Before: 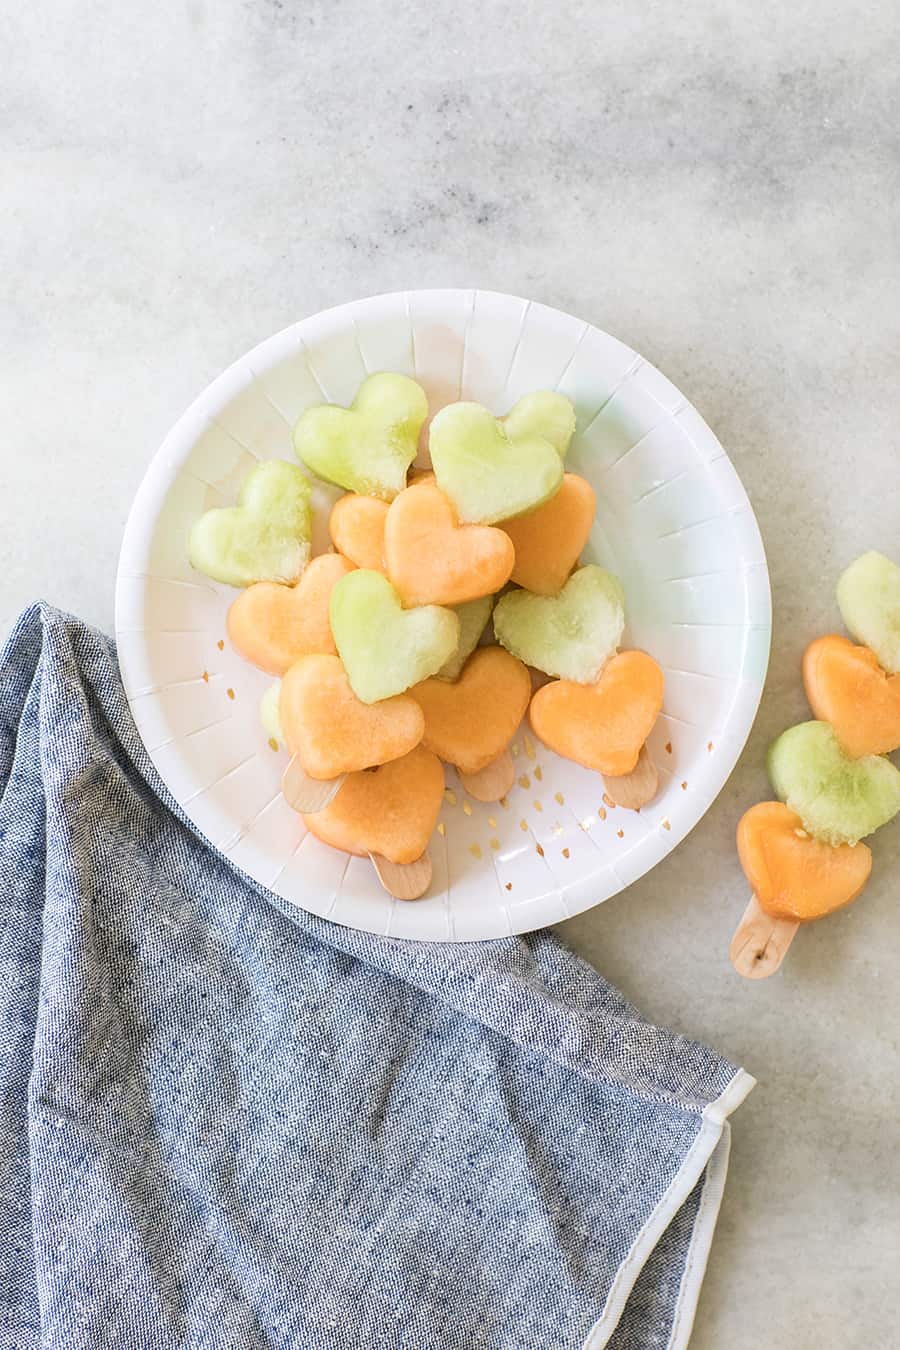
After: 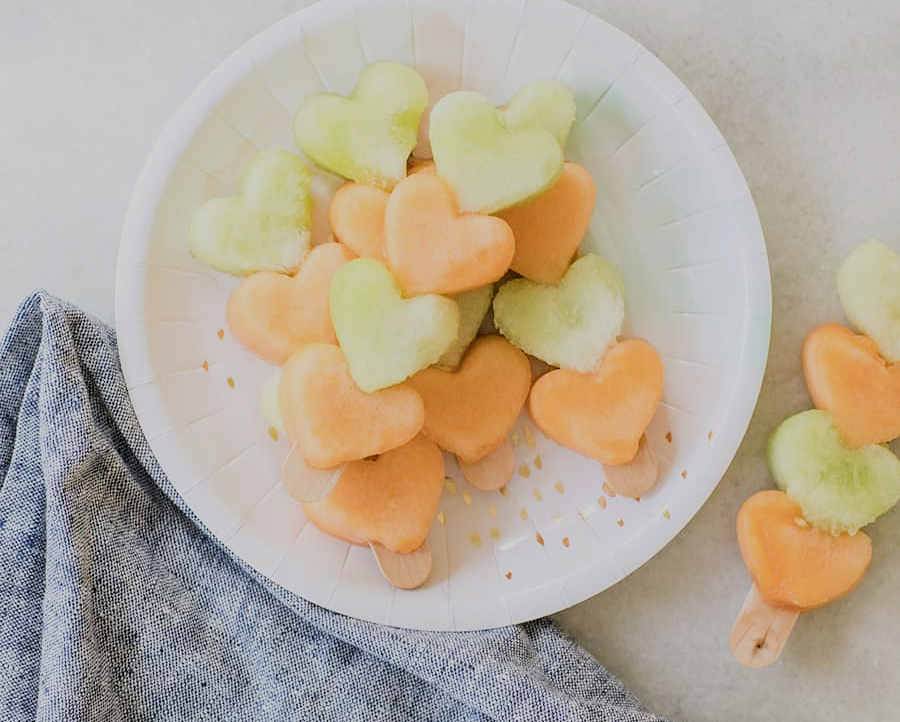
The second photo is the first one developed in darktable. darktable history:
crop and rotate: top 23.043%, bottom 23.437%
filmic rgb: black relative exposure -7.32 EV, white relative exposure 5.09 EV, hardness 3.2
